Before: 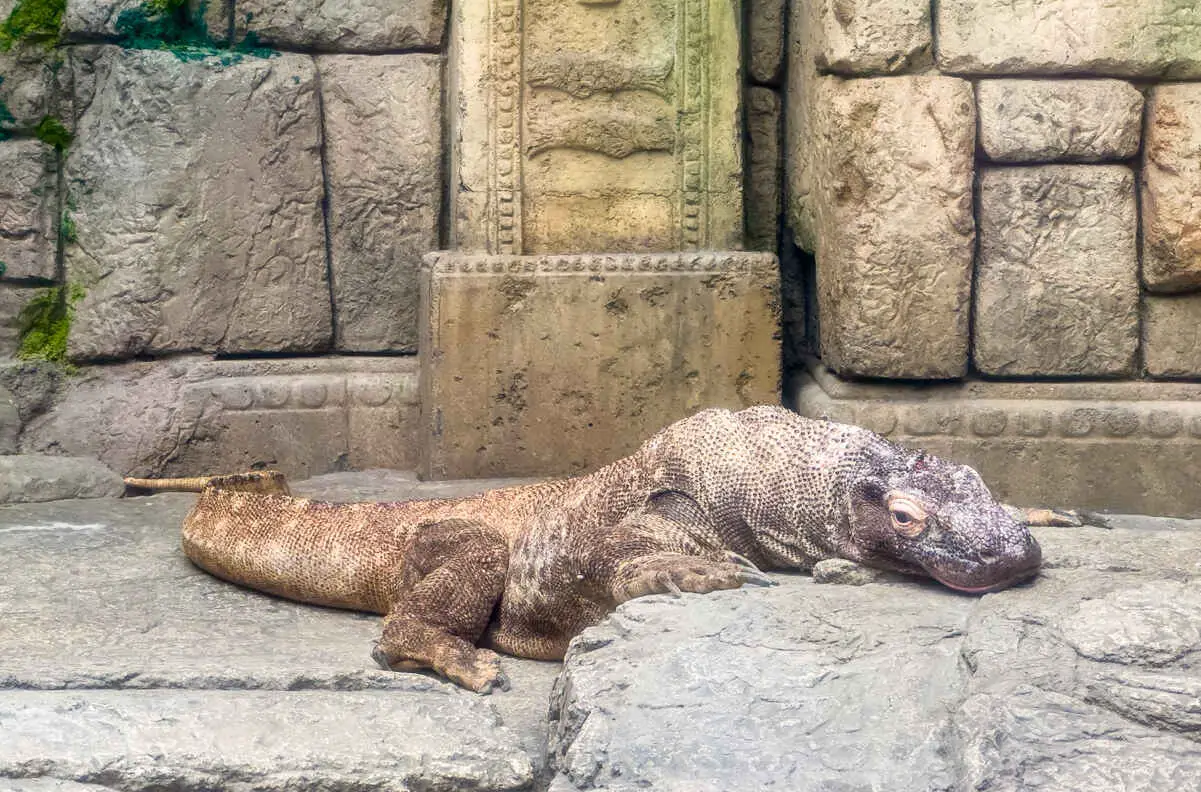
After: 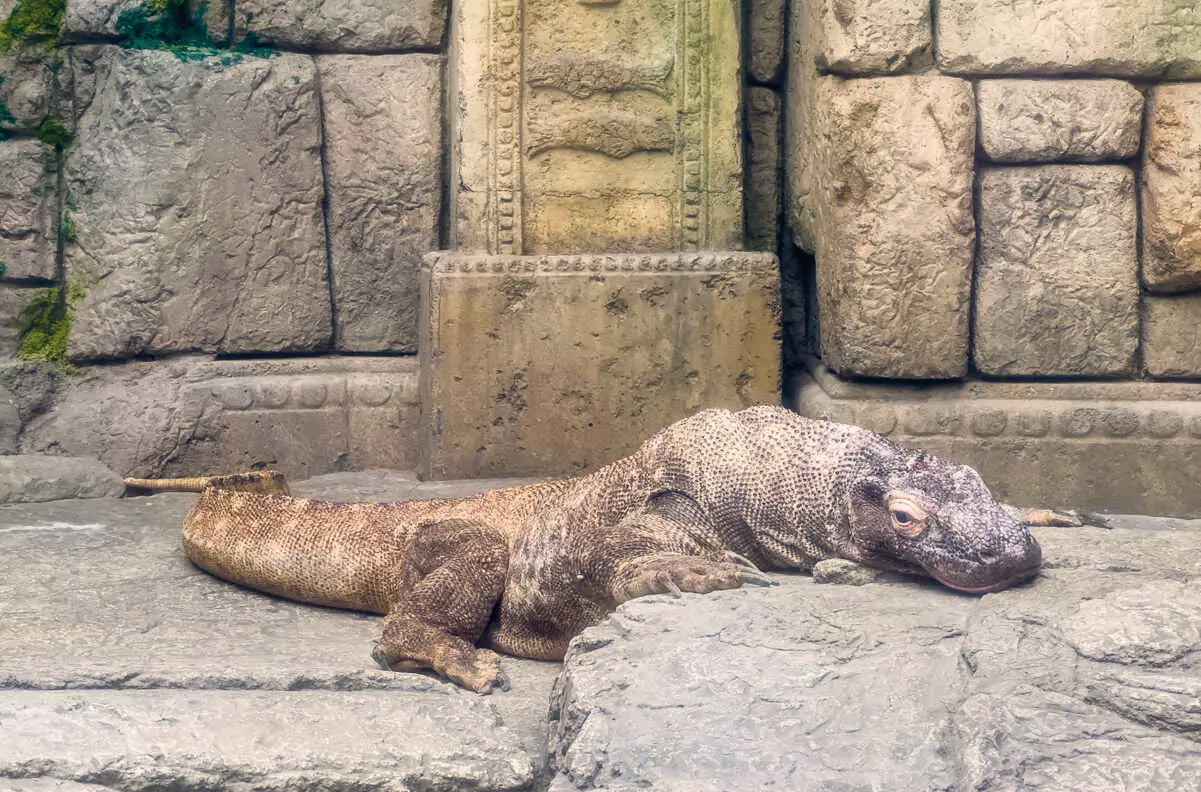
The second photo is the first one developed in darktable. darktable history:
color balance rgb: highlights gain › chroma 1.617%, highlights gain › hue 56.58°, global offset › chroma 0.126%, global offset › hue 254.13°, perceptual saturation grading › global saturation 43.148%, global vibrance 15.169%
contrast brightness saturation: contrast -0.041, saturation -0.391
